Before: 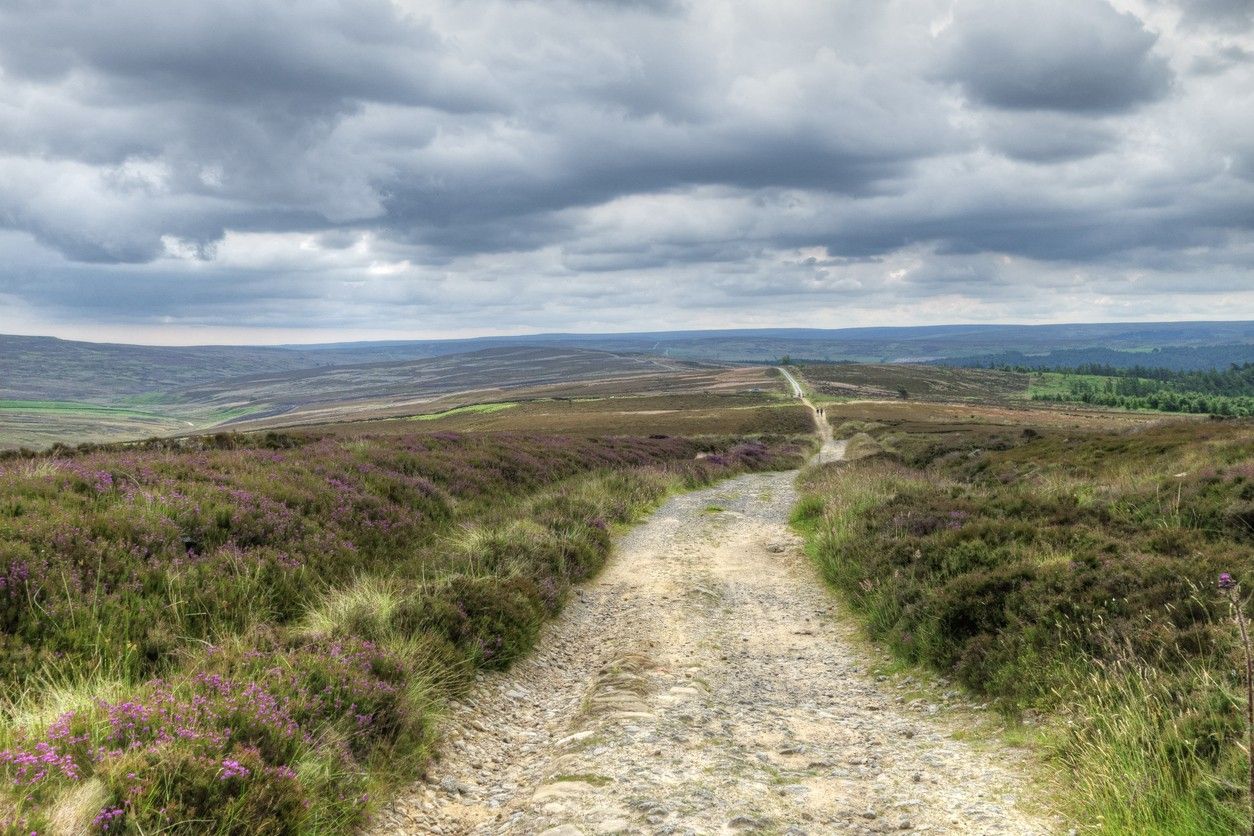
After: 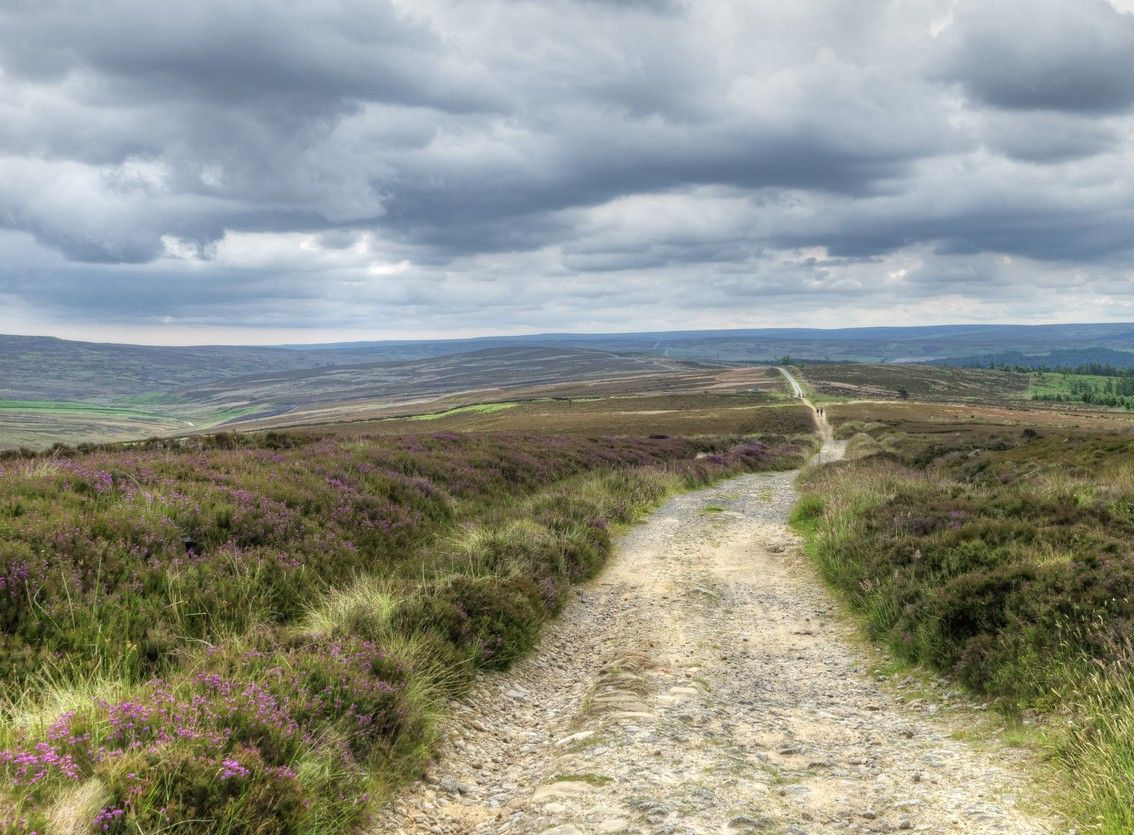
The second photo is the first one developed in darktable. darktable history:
crop: right 9.496%, bottom 0.018%
